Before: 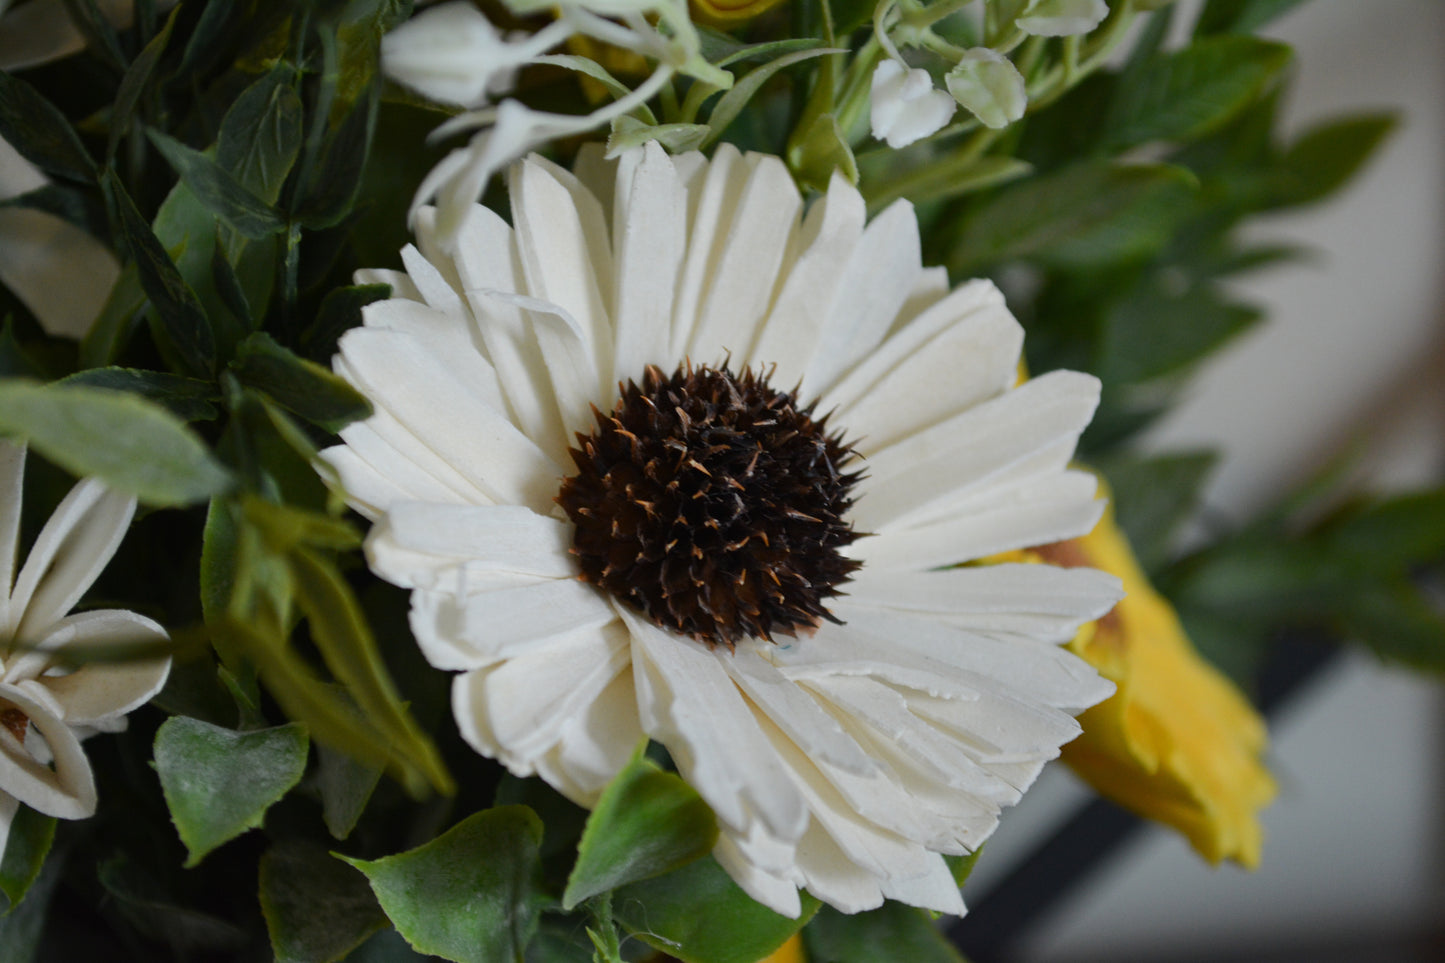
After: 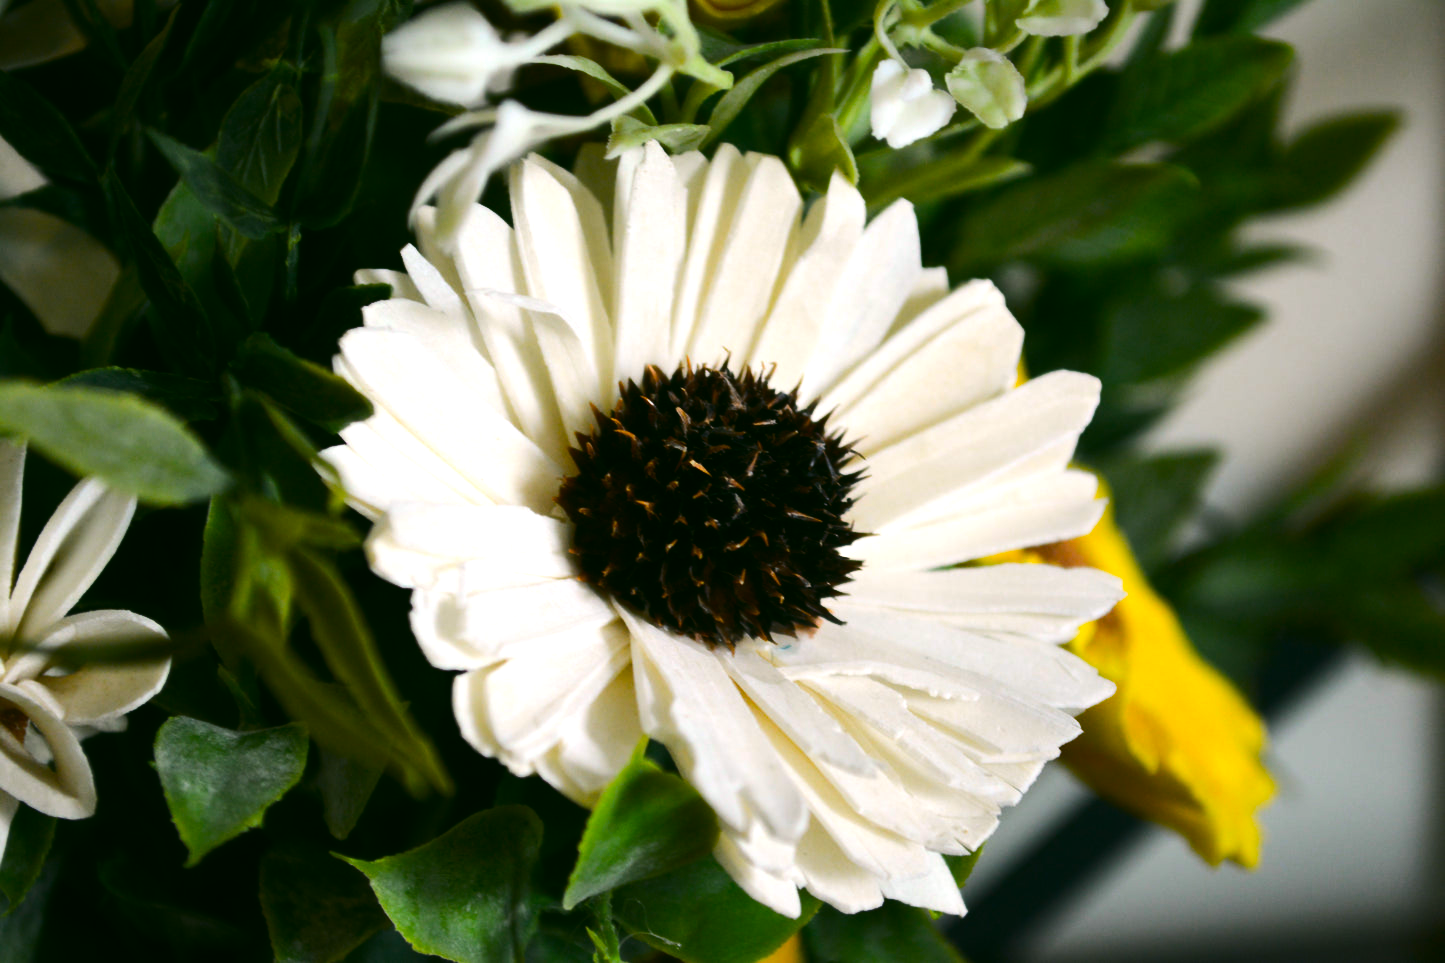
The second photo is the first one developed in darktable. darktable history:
contrast equalizer: octaves 7, y [[0.502, 0.505, 0.512, 0.529, 0.564, 0.588], [0.5 ×6], [0.502, 0.505, 0.512, 0.529, 0.564, 0.588], [0, 0.001, 0.001, 0.004, 0.008, 0.011], [0, 0.001, 0.001, 0.004, 0.008, 0.011]], mix -1
tone equalizer: -8 EV -1.08 EV, -7 EV -1.01 EV, -6 EV -0.867 EV, -5 EV -0.578 EV, -3 EV 0.578 EV, -2 EV 0.867 EV, -1 EV 1.01 EV, +0 EV 1.08 EV, edges refinement/feathering 500, mask exposure compensation -1.57 EV, preserve details no
color correction: highlights a* 4.02, highlights b* 4.98, shadows a* -7.55, shadows b* 4.98
color balance rgb: perceptual saturation grading › global saturation 30%, global vibrance 20%
